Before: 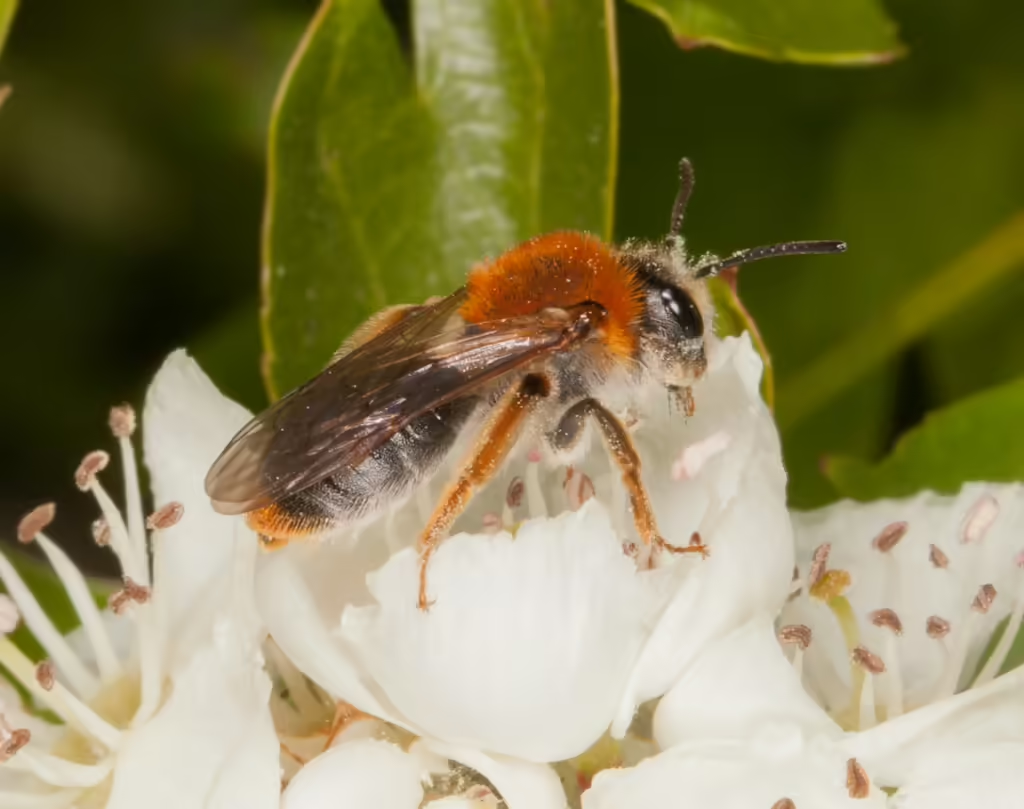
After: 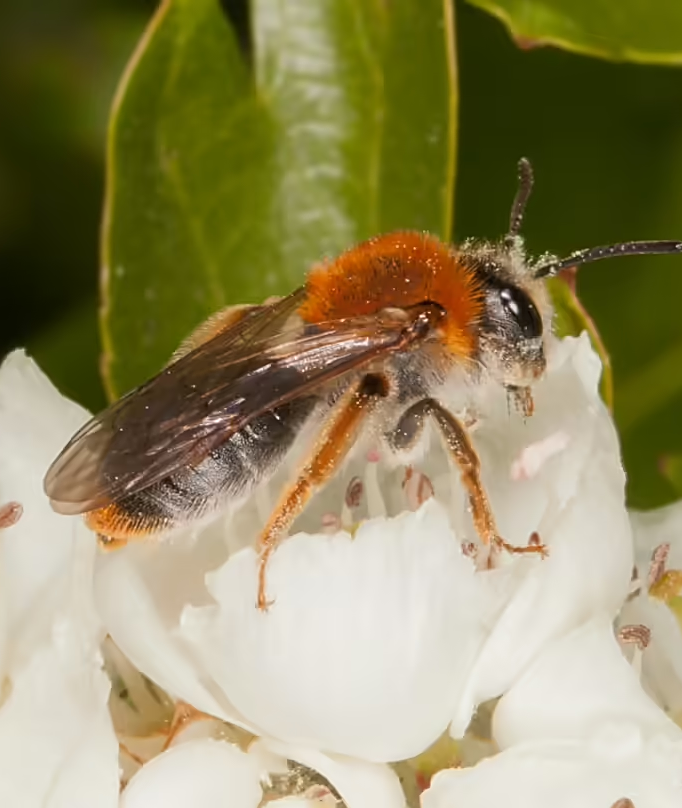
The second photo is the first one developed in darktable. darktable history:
sharpen: on, module defaults
crop and rotate: left 15.754%, right 17.579%
